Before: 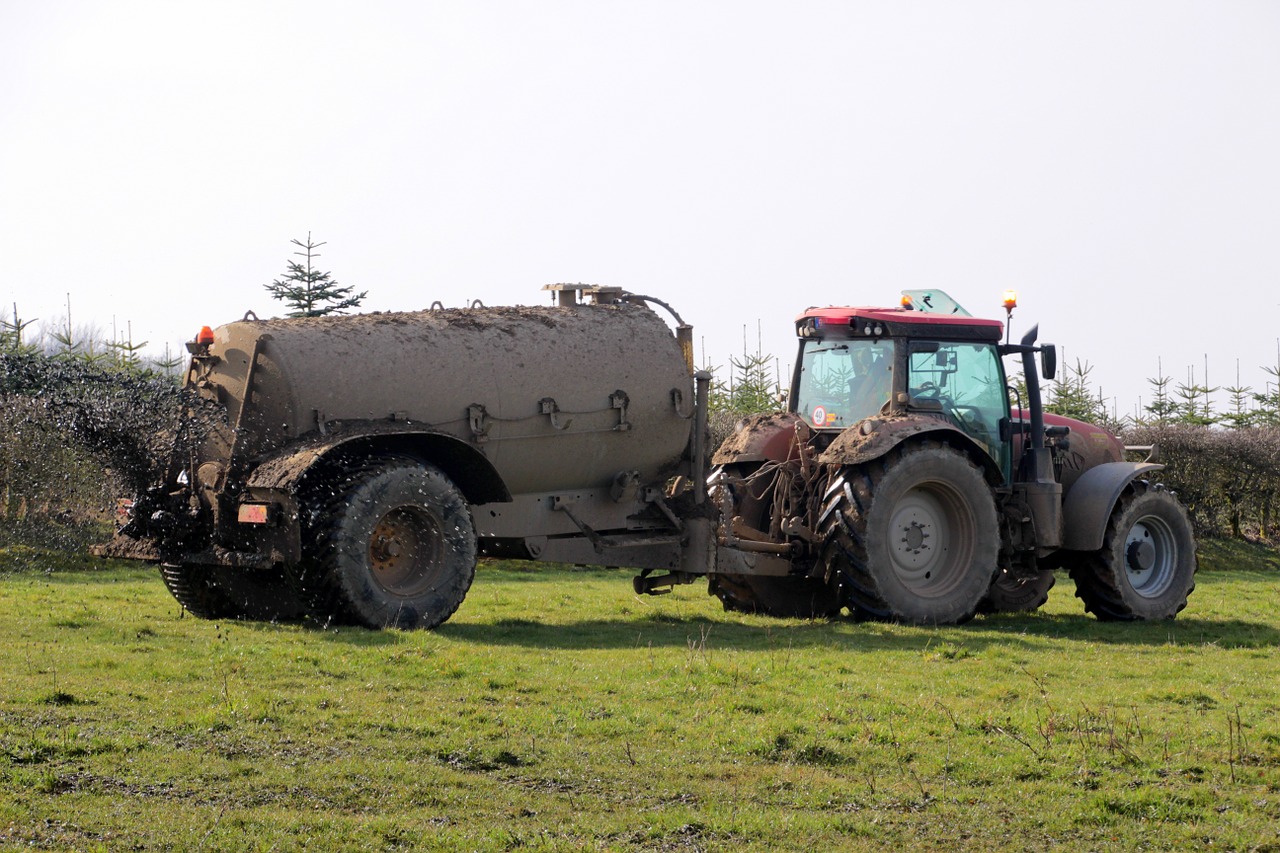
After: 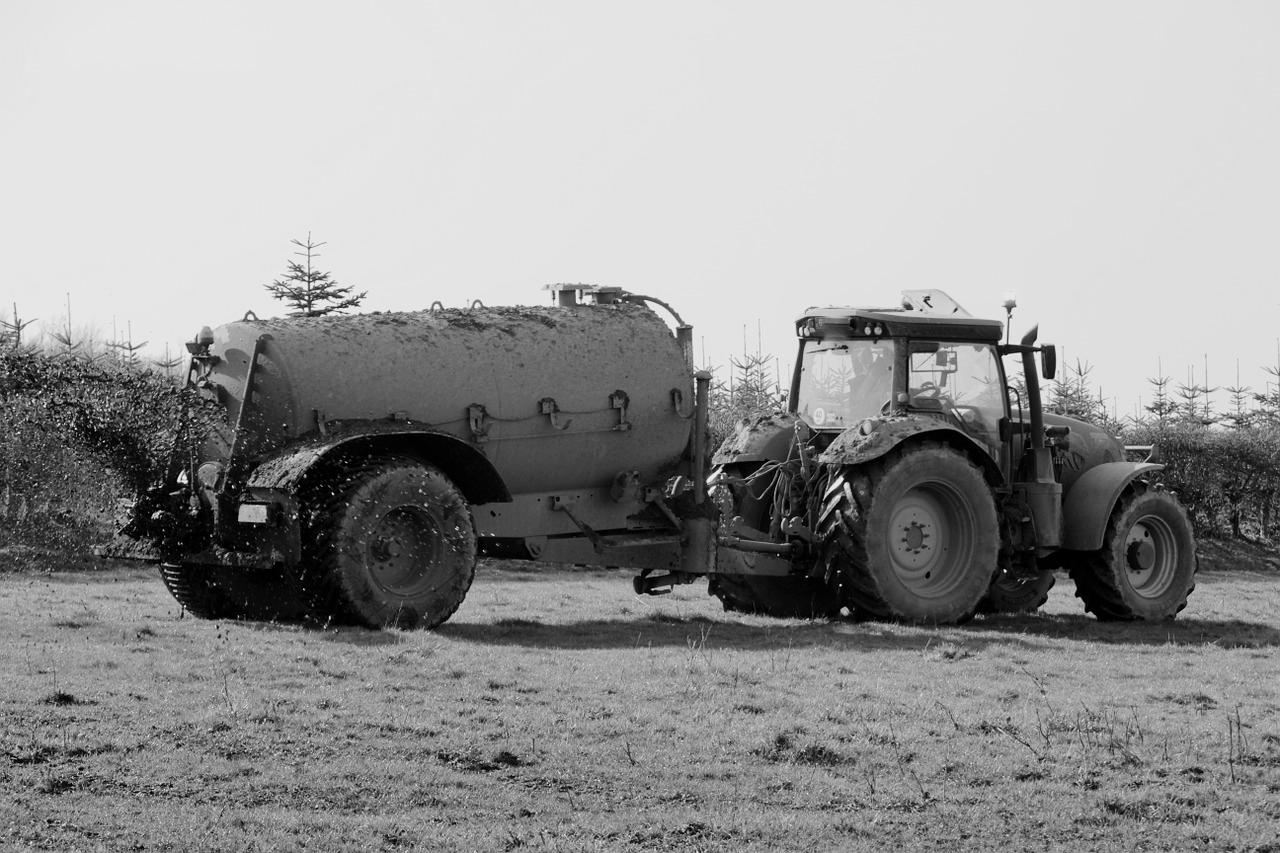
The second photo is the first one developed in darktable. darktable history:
monochrome: a -3.63, b -0.465
tone curve: curves: ch0 [(0, 0) (0.091, 0.074) (0.184, 0.168) (0.491, 0.519) (0.748, 0.765) (1, 0.919)]; ch1 [(0, 0) (0.179, 0.173) (0.322, 0.32) (0.424, 0.424) (0.502, 0.504) (0.56, 0.578) (0.631, 0.667) (0.777, 0.806) (1, 1)]; ch2 [(0, 0) (0.434, 0.447) (0.483, 0.487) (0.547, 0.564) (0.676, 0.673) (1, 1)], color space Lab, independent channels, preserve colors none
